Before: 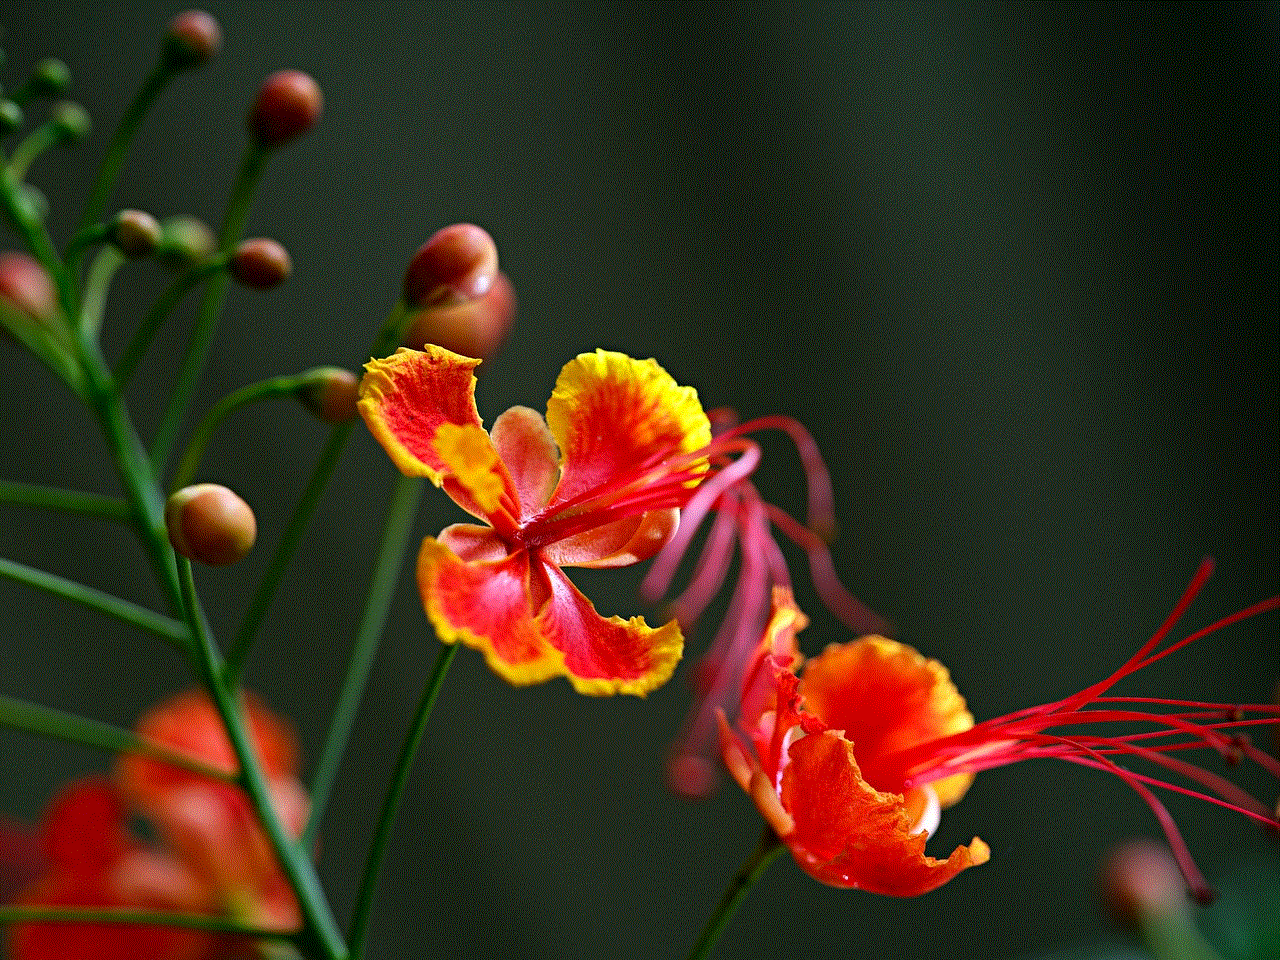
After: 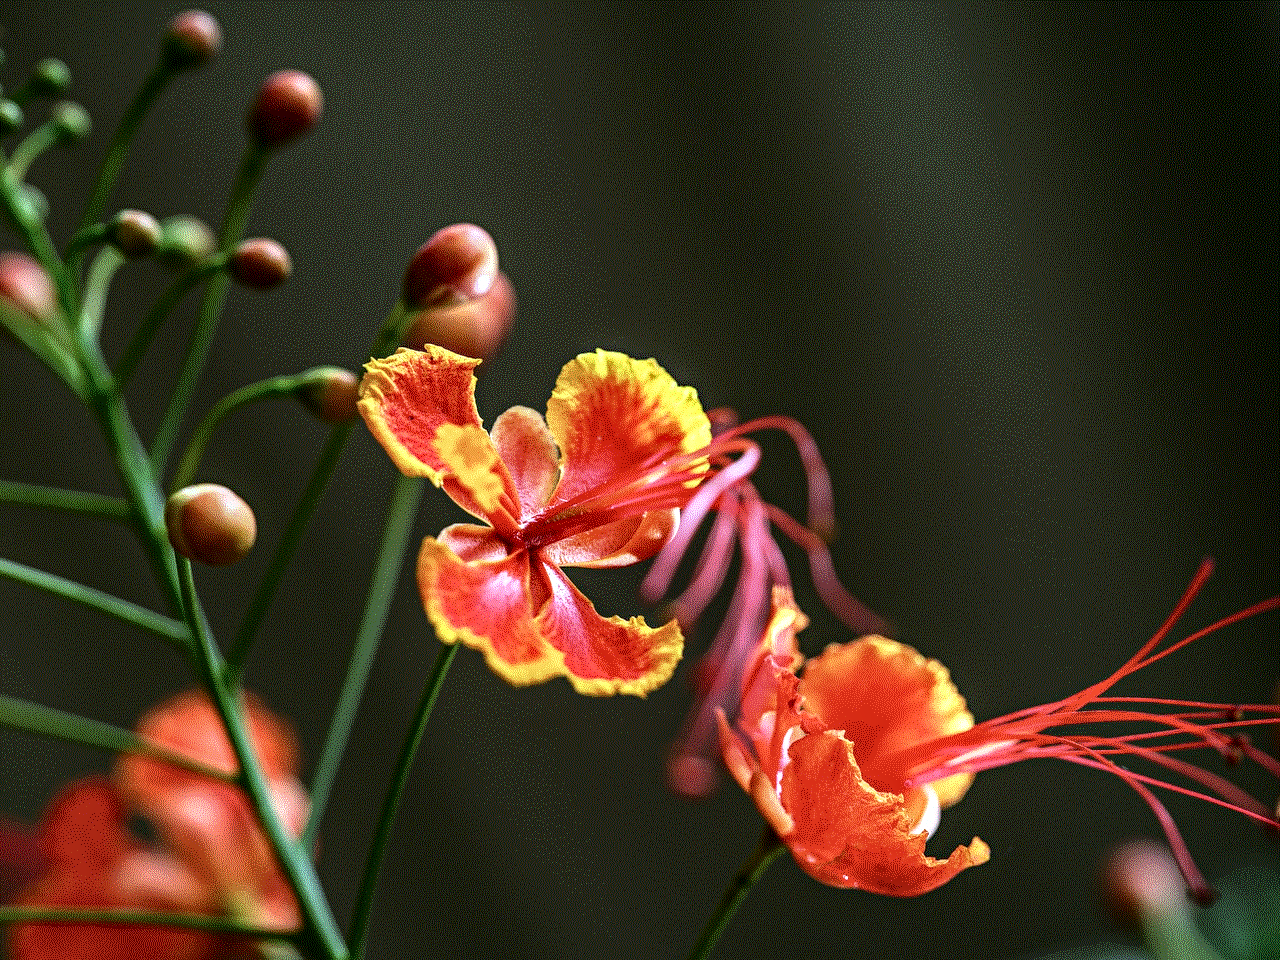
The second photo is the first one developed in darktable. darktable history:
color correction: highlights a* -3.28, highlights b* -6.24, shadows a* 3.1, shadows b* 5.19
contrast brightness saturation: saturation -0.05
local contrast: highlights 19%, detail 186%
